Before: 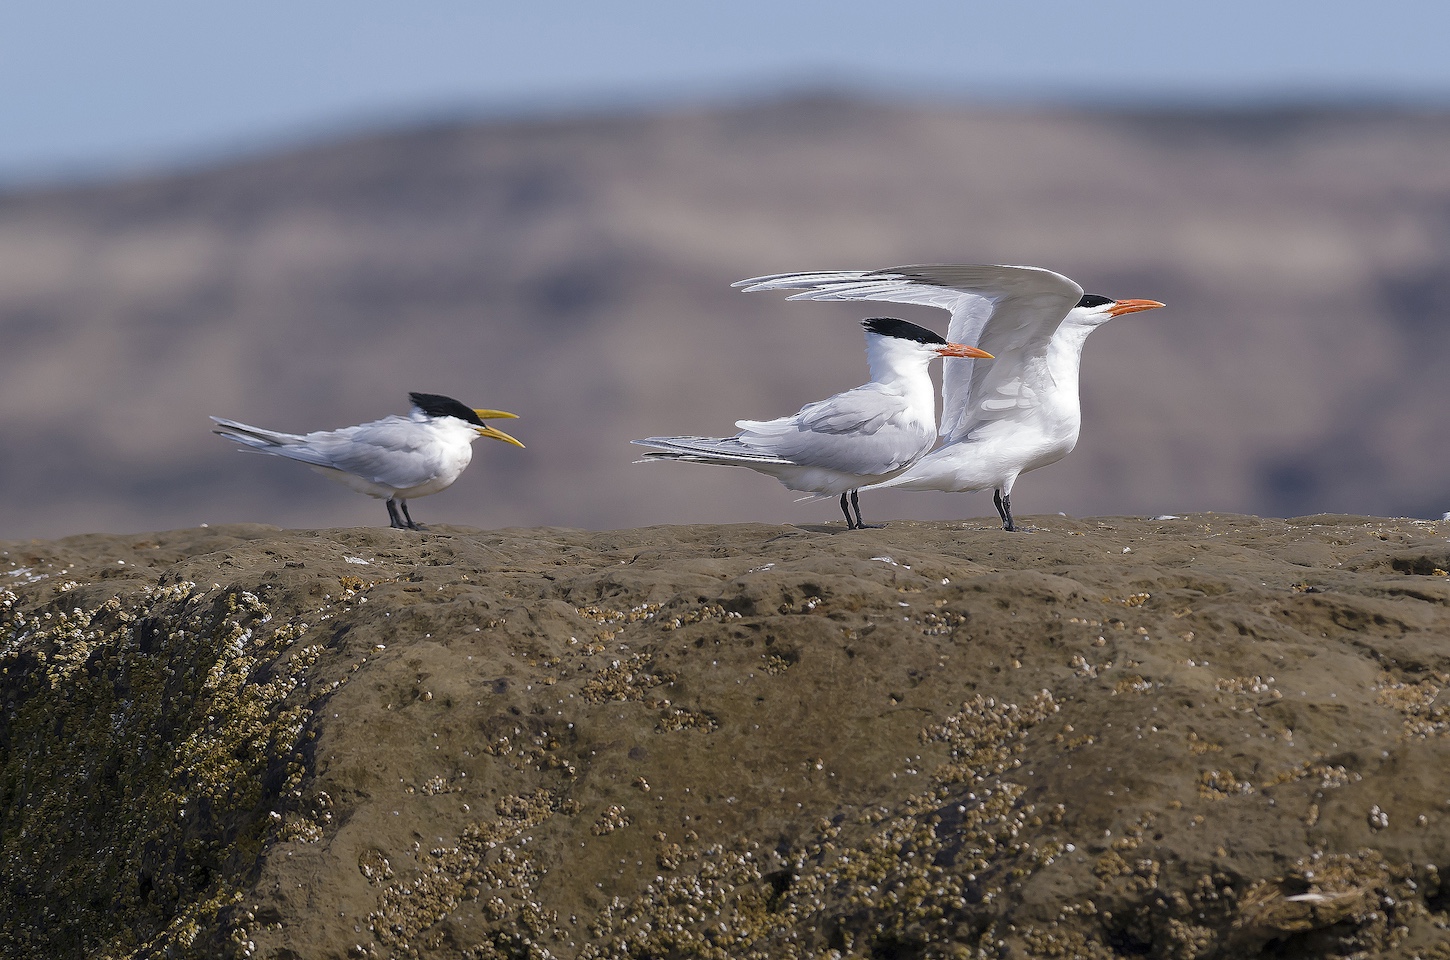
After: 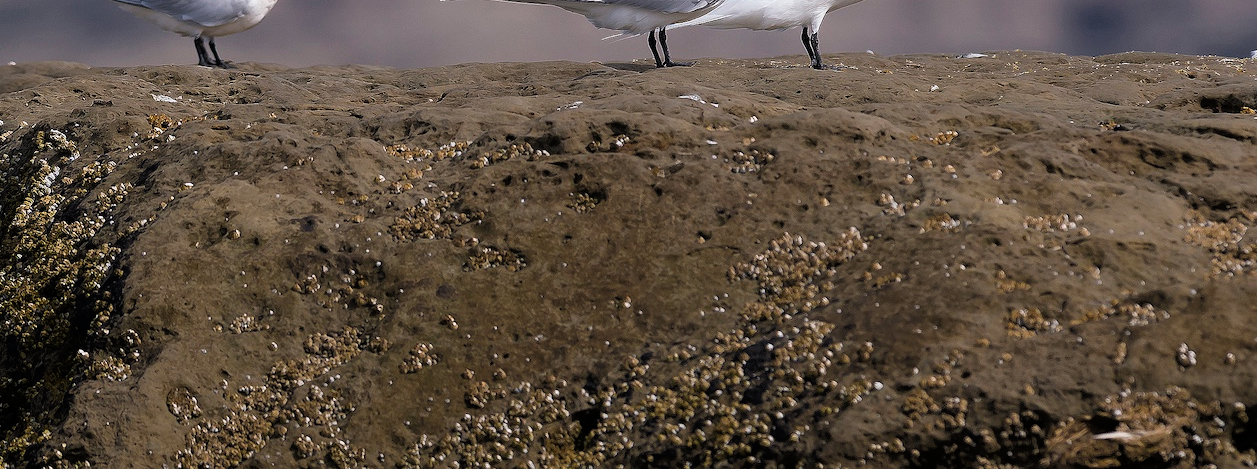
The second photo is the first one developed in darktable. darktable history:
crop and rotate: left 13.306%, top 48.129%, bottom 2.928%
tone curve: curves: ch0 [(0, 0) (0.118, 0.034) (0.182, 0.124) (0.265, 0.214) (0.504, 0.508) (0.783, 0.825) (1, 1)], color space Lab, linked channels, preserve colors none
